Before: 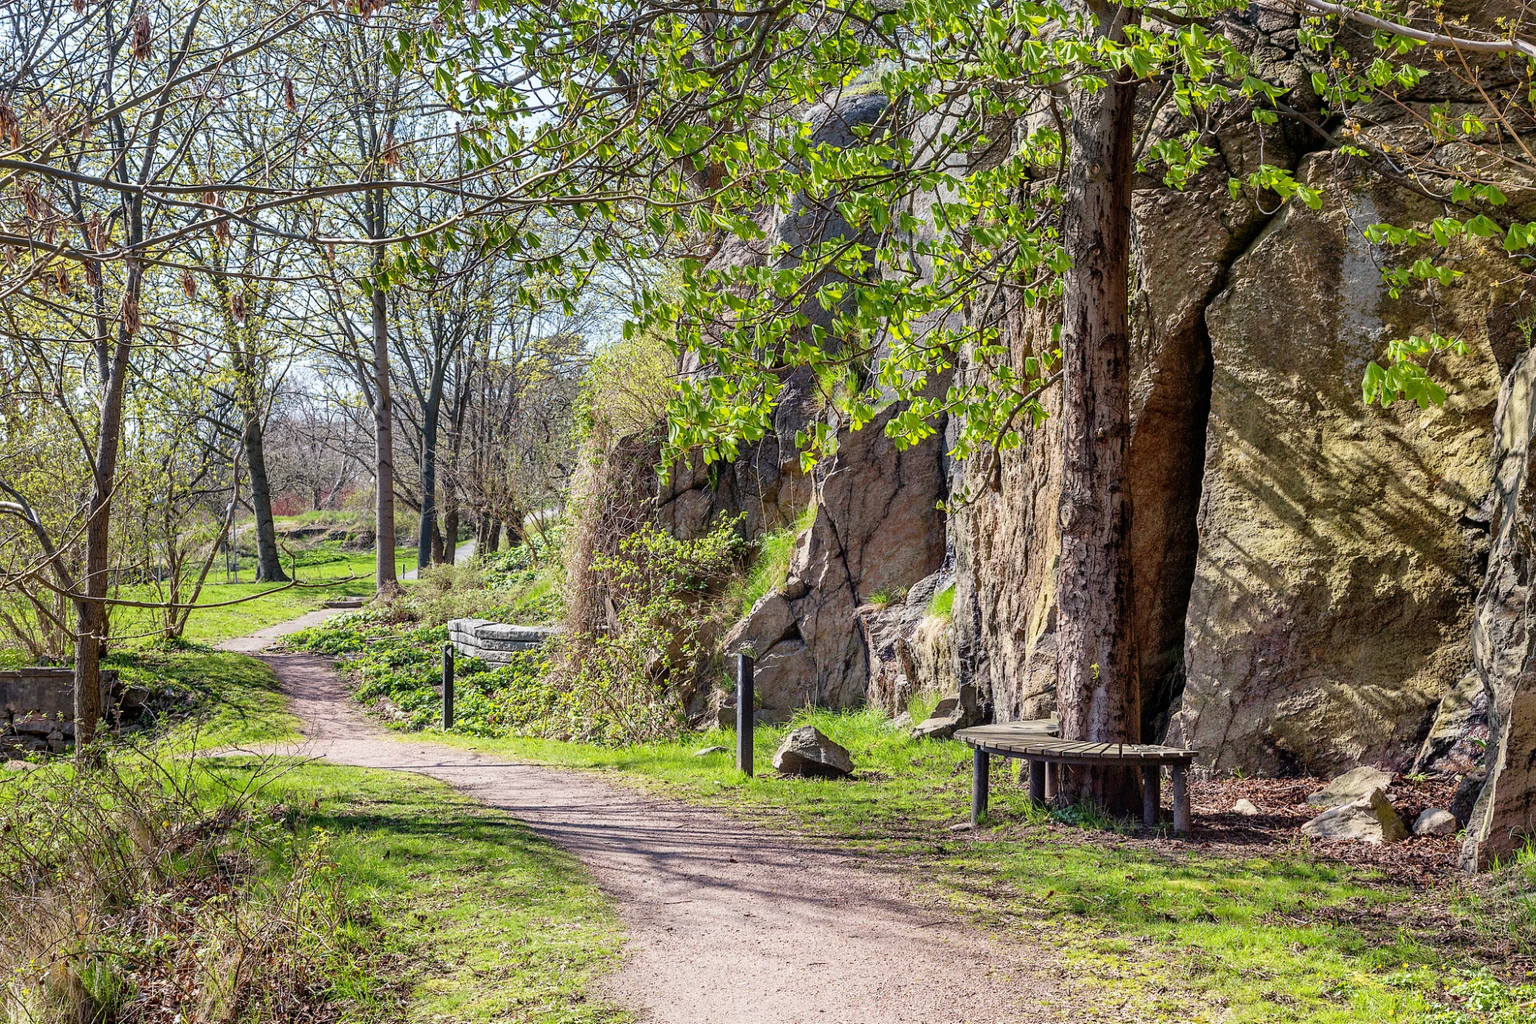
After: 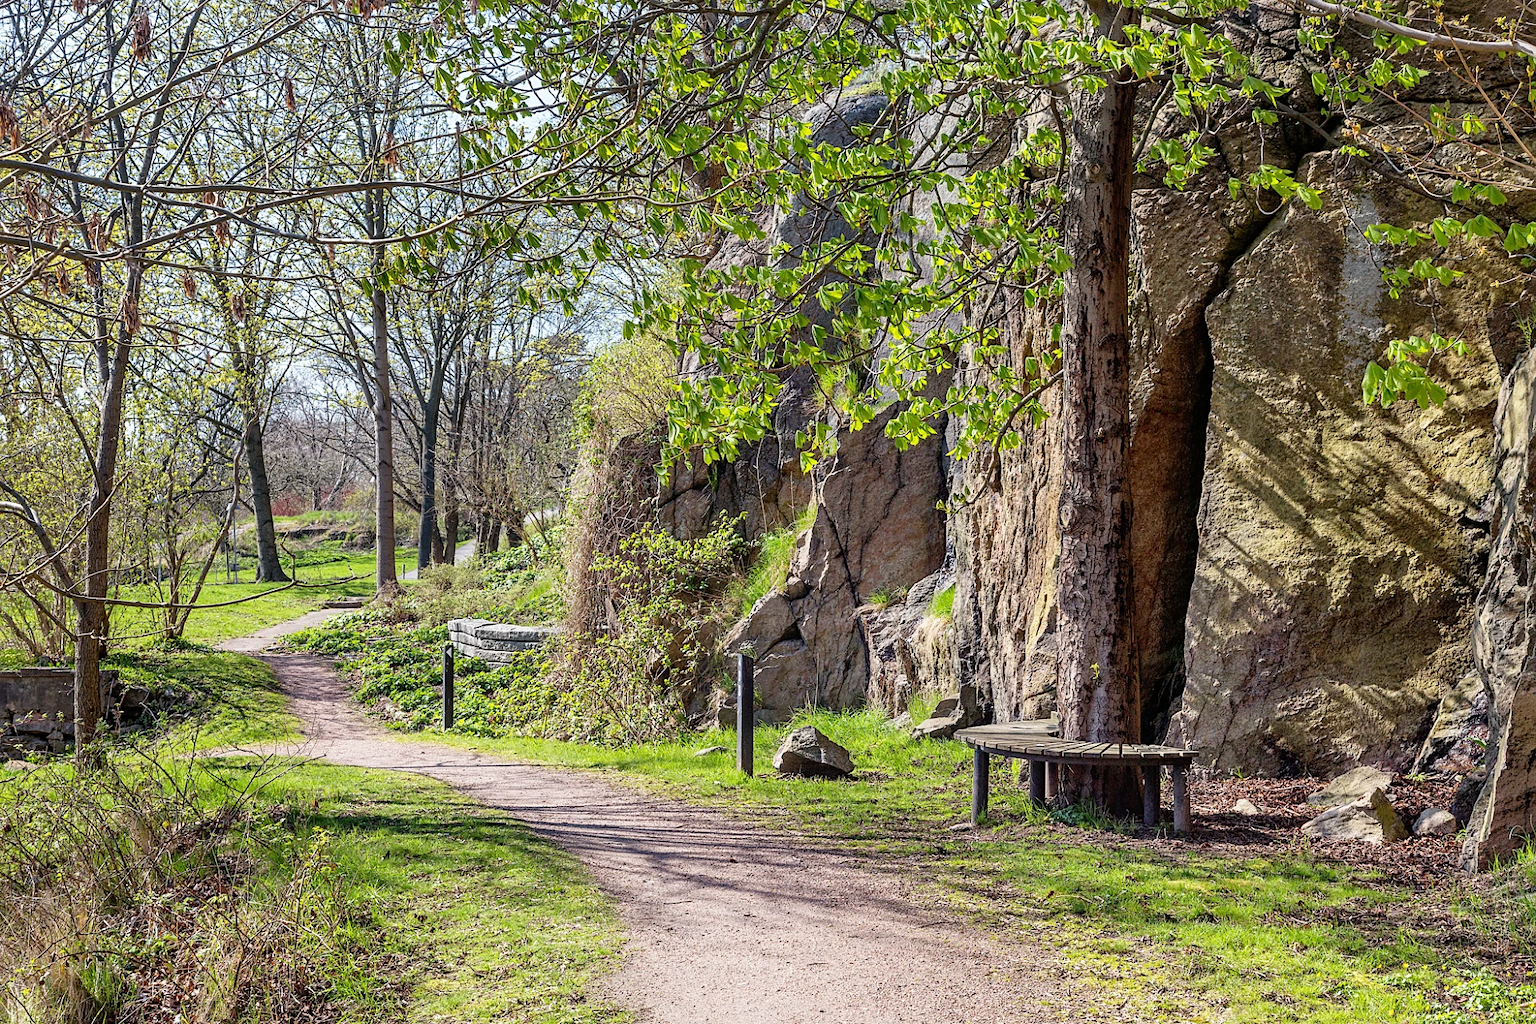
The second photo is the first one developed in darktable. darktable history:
sharpen: amount 0.207
